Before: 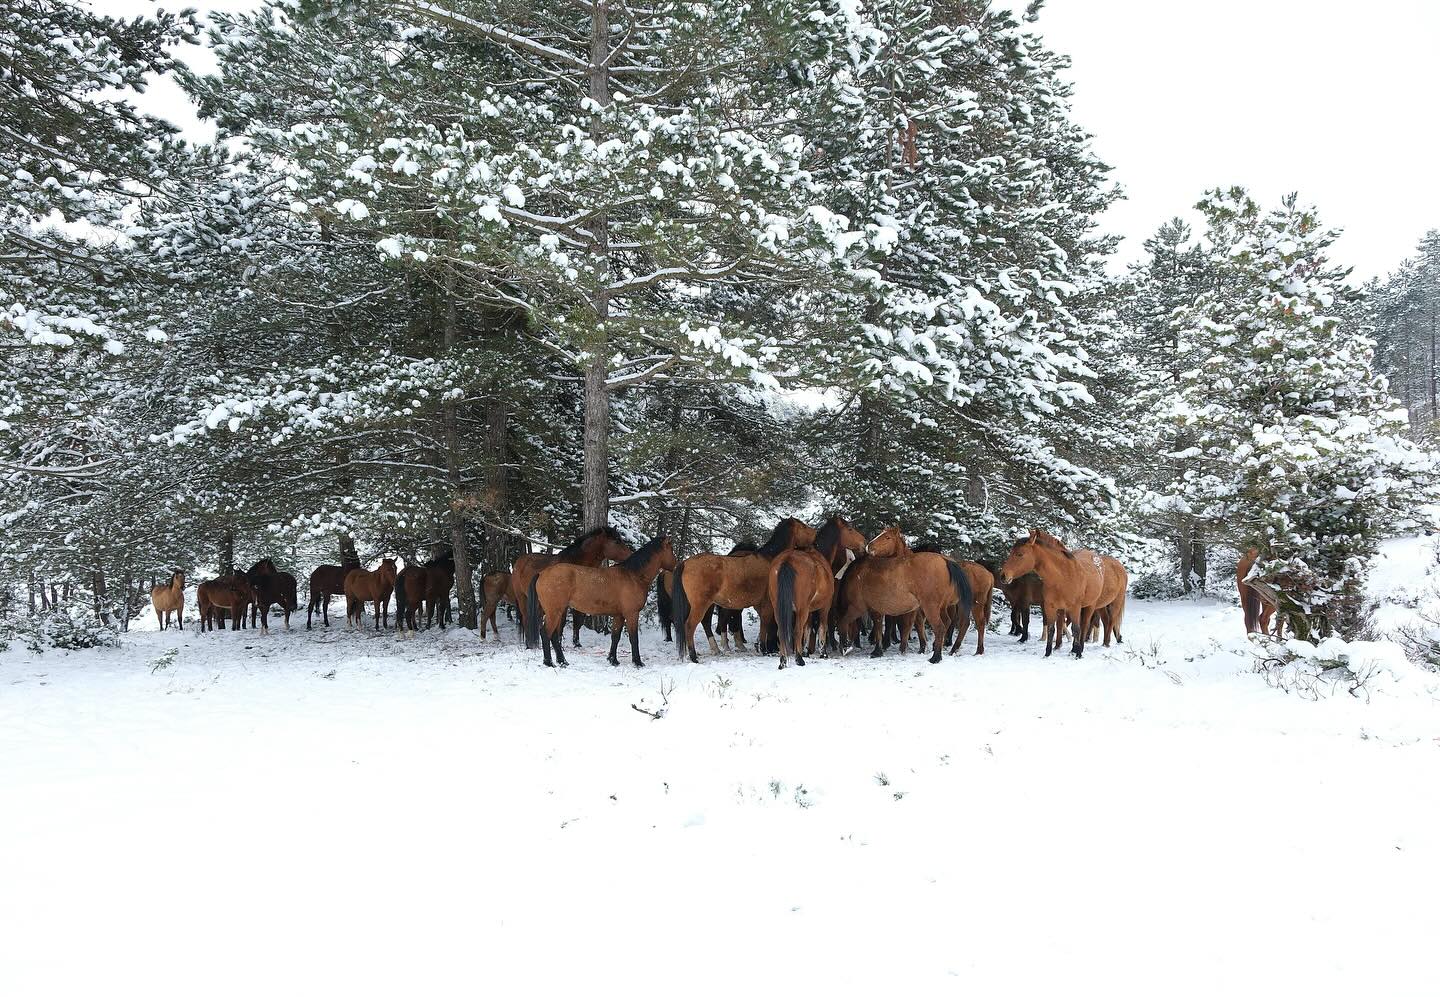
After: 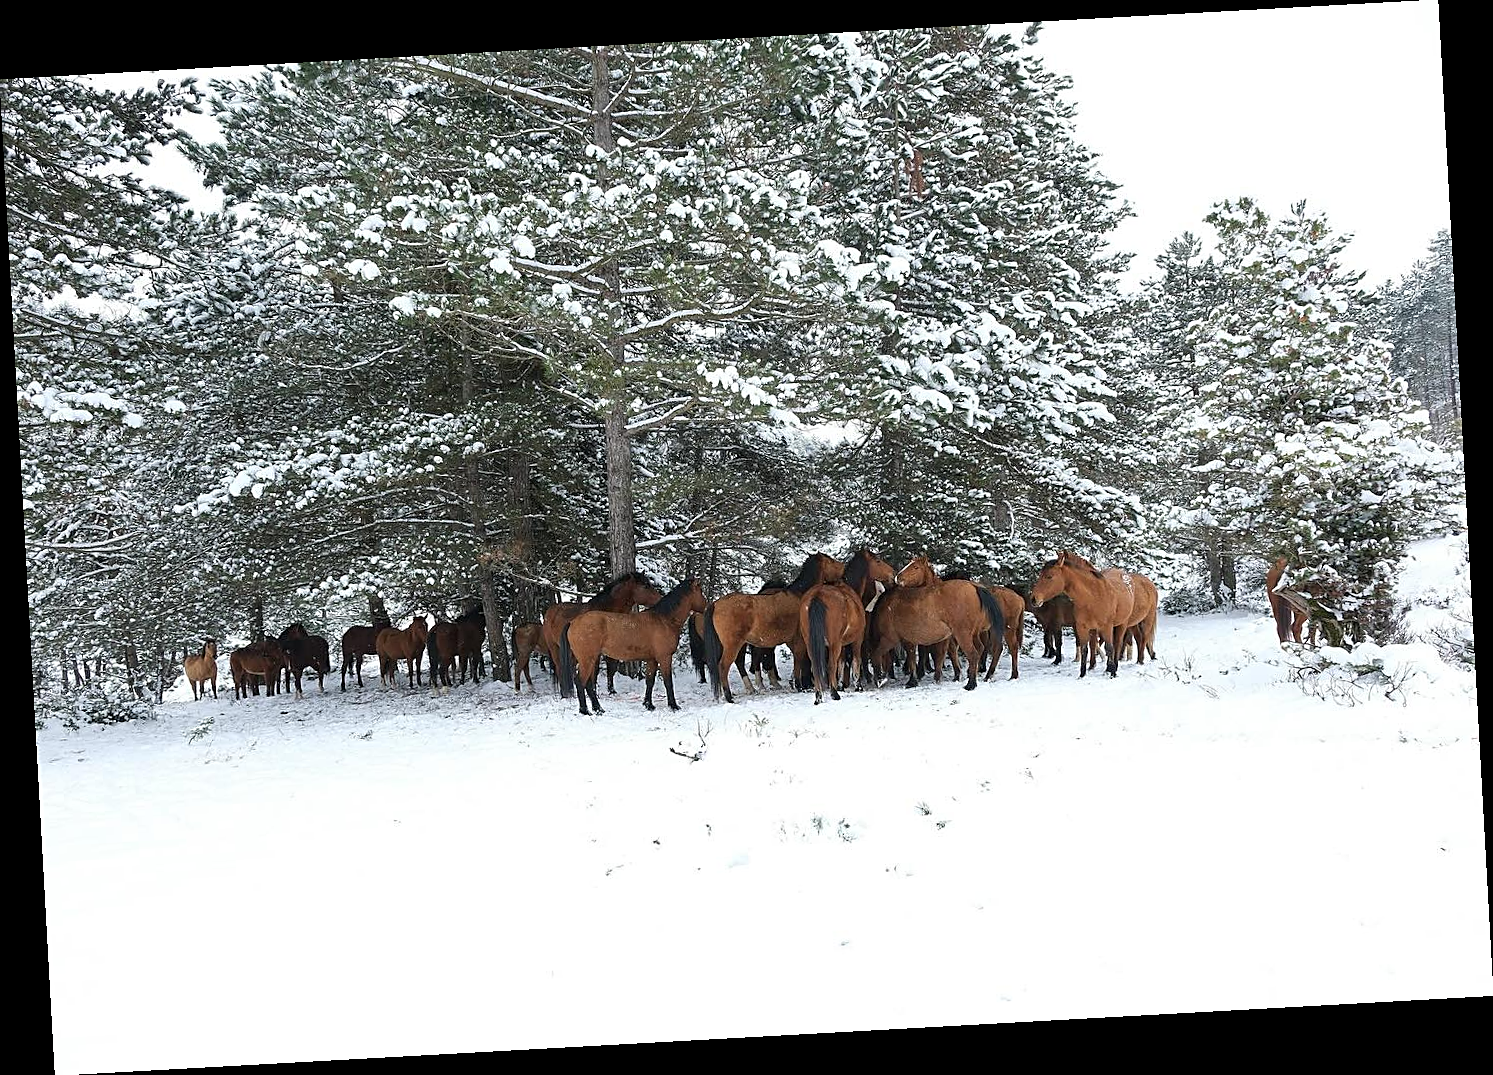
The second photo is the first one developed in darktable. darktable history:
rotate and perspective: rotation -3.18°, automatic cropping off
sharpen: on, module defaults
